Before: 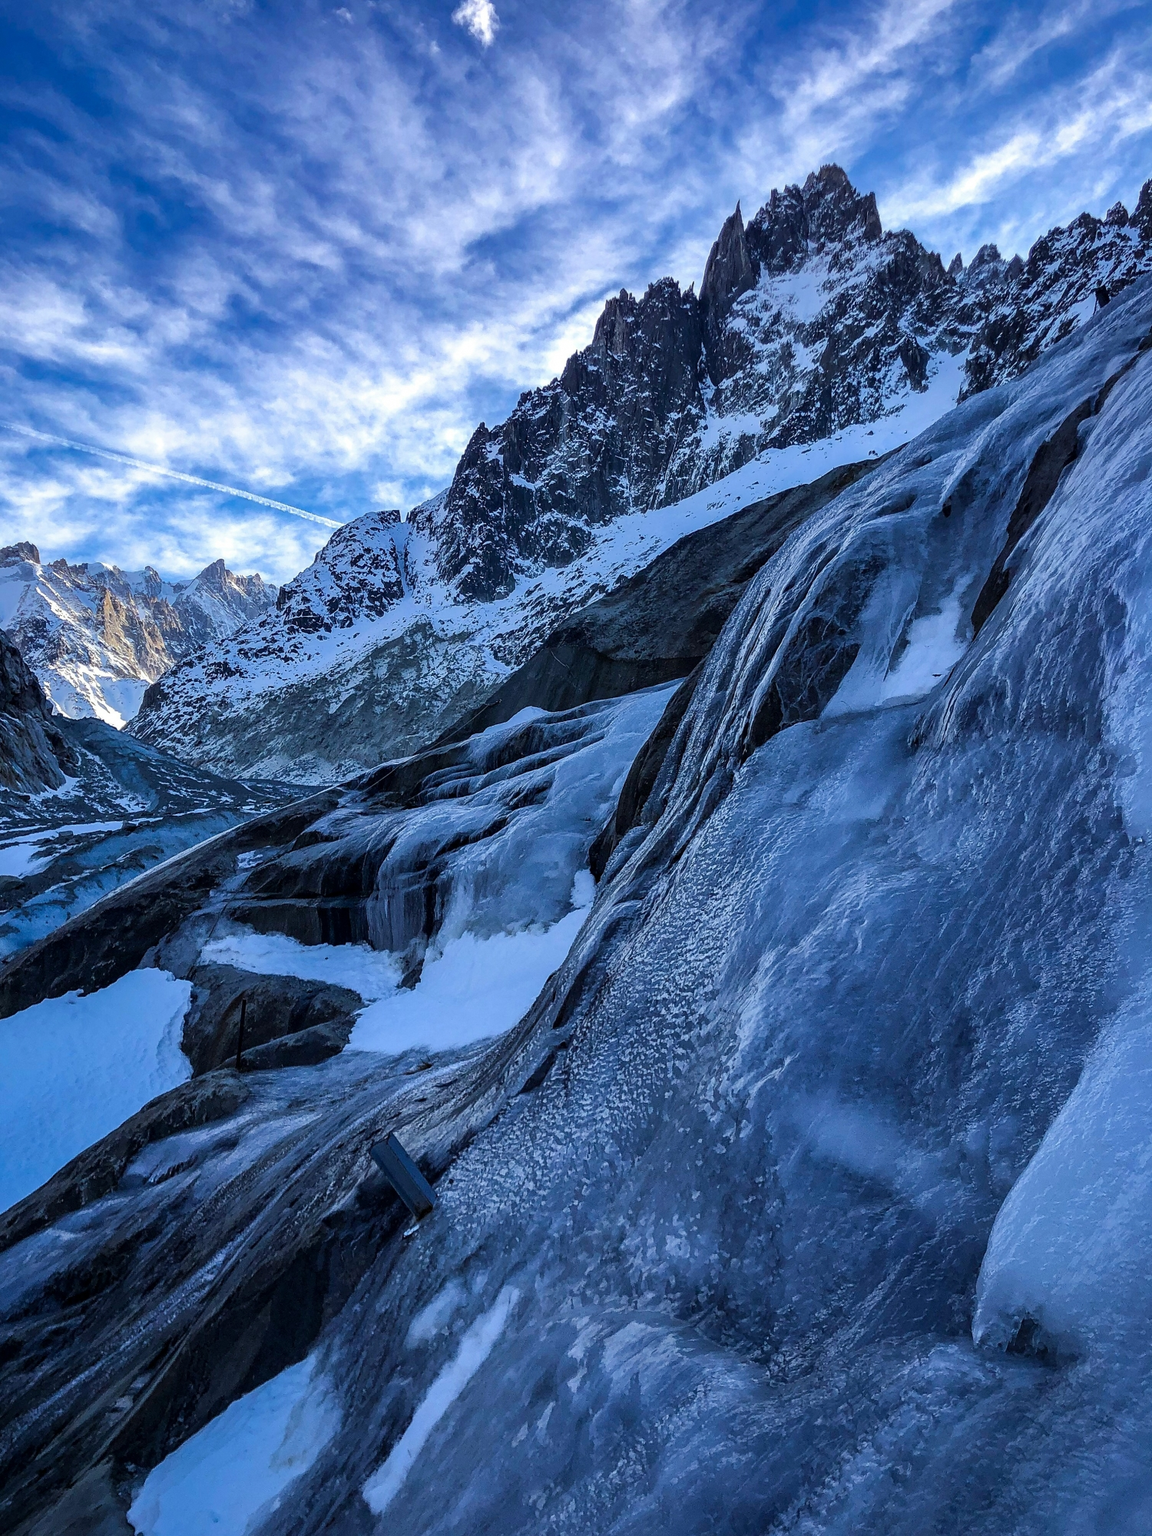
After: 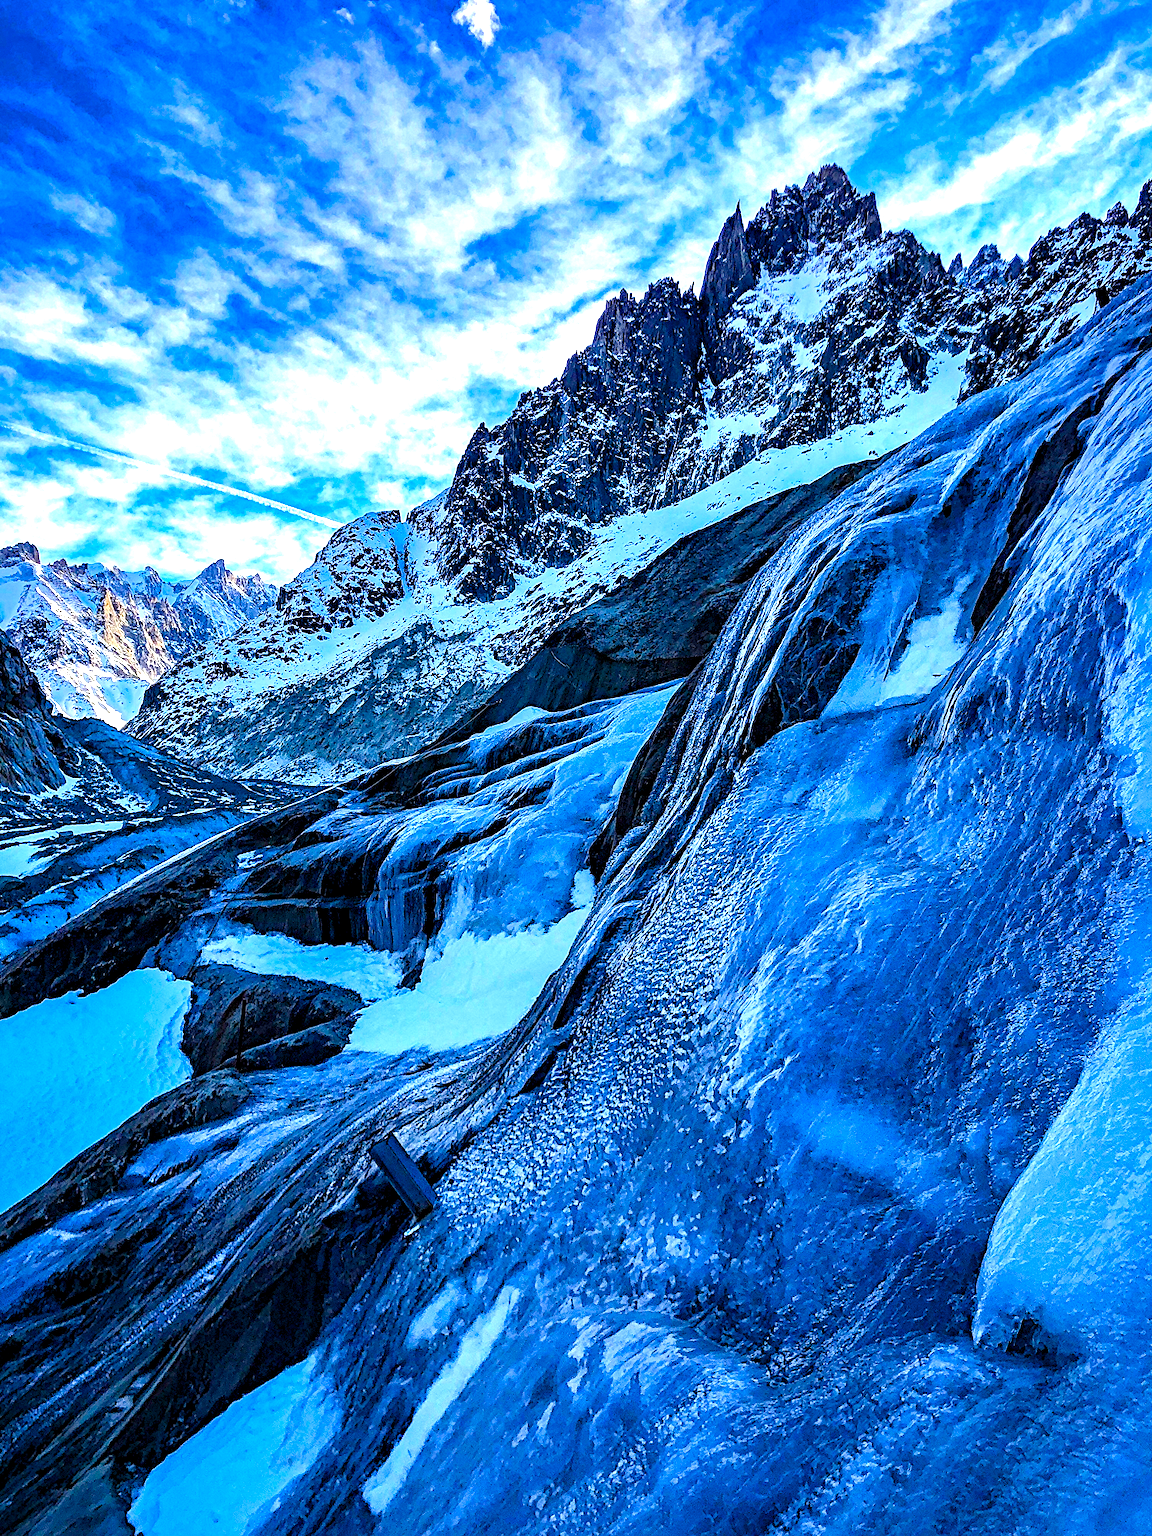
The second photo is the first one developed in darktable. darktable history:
diffuse or sharpen "sharpen demosaicing: AA filter": edge sensitivity 1, 1st order anisotropy 100%, 2nd order anisotropy 100%, 3rd order anisotropy 100%, 4th order anisotropy 100%, 1st order speed -25%, 2nd order speed -25%, 3rd order speed -25%, 4th order speed -25%
contrast equalizer: octaves 7, y [[0.6 ×6], [0.55 ×6], [0 ×6], [0 ×6], [0 ×6]], mix 0.3
haze removal: adaptive false
color balance rgb "light contrast": perceptual brilliance grading › highlights 10%, perceptual brilliance grading › mid-tones 5%, perceptual brilliance grading › shadows -10%
color balance rgb: perceptual saturation grading › global saturation 20%, perceptual saturation grading › highlights -25%, perceptual saturation grading › shadows 50.52%, global vibrance 40.24%
exposure: black level correction 0, exposure 1 EV, compensate exposure bias true, compensate highlight preservation false
